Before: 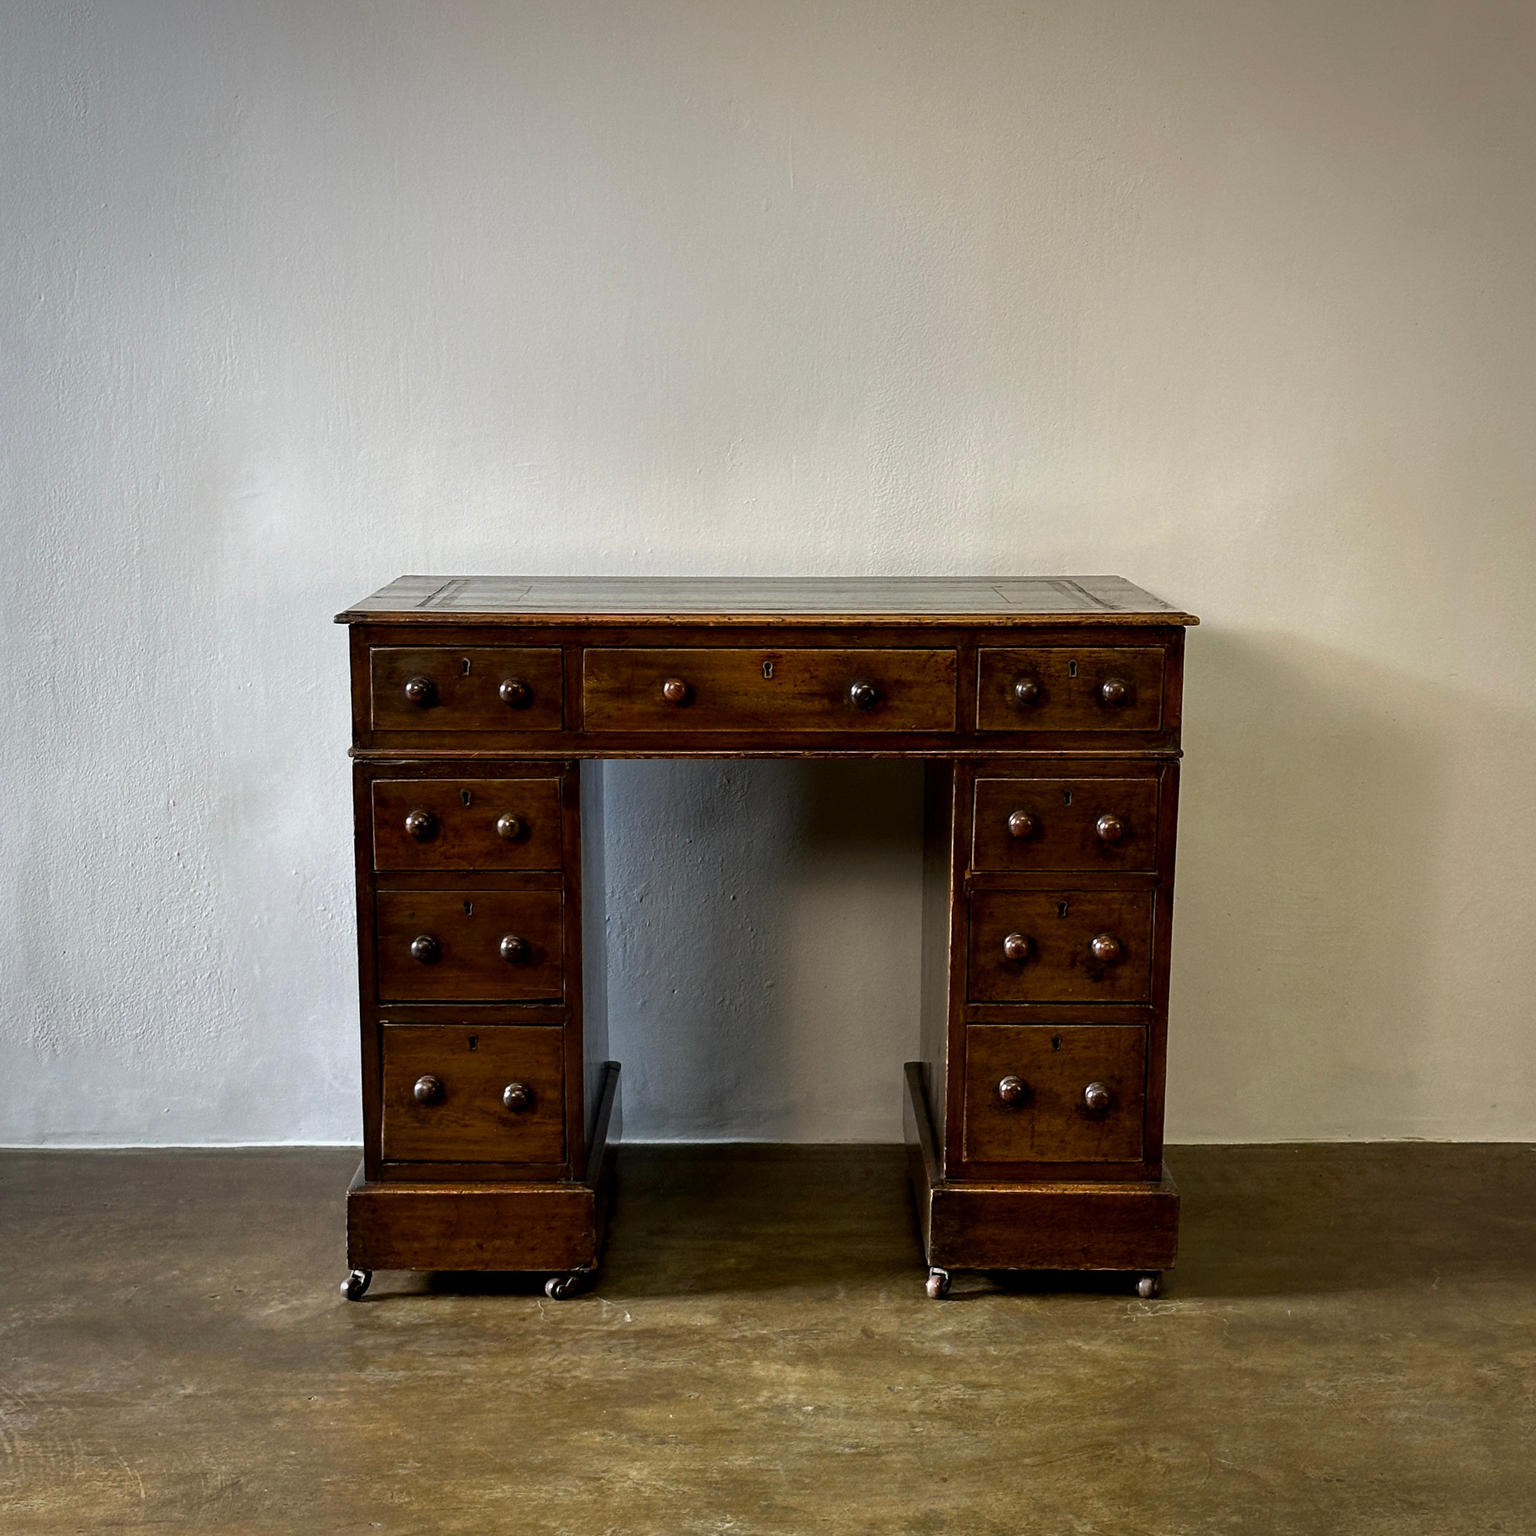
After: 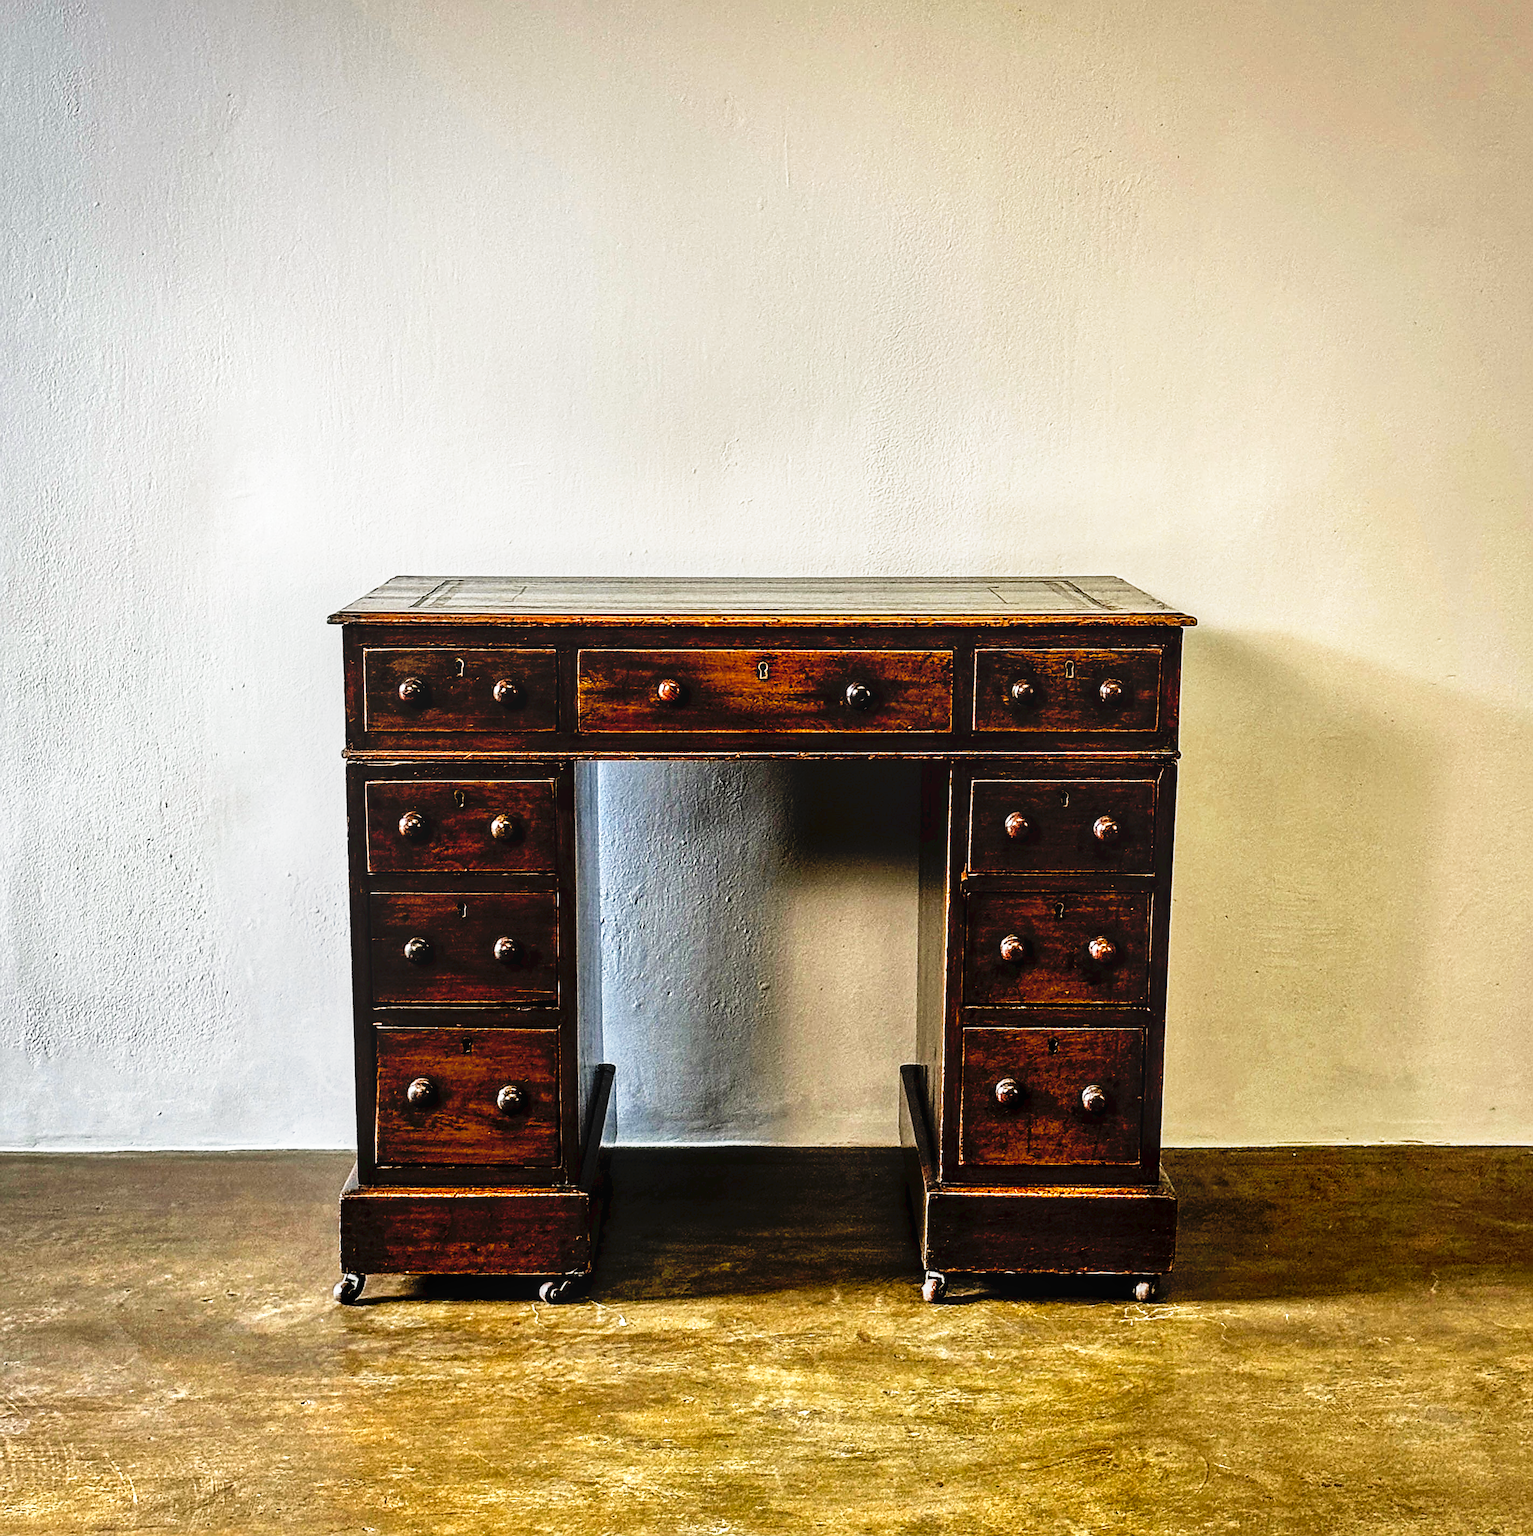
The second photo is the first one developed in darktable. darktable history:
tone curve: curves: ch0 [(0, 0) (0.003, 0.03) (0.011, 0.022) (0.025, 0.018) (0.044, 0.031) (0.069, 0.035) (0.1, 0.04) (0.136, 0.046) (0.177, 0.063) (0.224, 0.087) (0.277, 0.15) (0.335, 0.252) (0.399, 0.354) (0.468, 0.475) (0.543, 0.602) (0.623, 0.73) (0.709, 0.856) (0.801, 0.945) (0.898, 0.987) (1, 1)], preserve colors none
local contrast: on, module defaults
tone equalizer: -7 EV 0.15 EV, -6 EV 0.6 EV, -5 EV 1.15 EV, -4 EV 1.33 EV, -3 EV 1.15 EV, -2 EV 0.6 EV, -1 EV 0.15 EV, mask exposure compensation -0.5 EV
crop and rotate: left 0.614%, top 0.179%, bottom 0.309%
sharpen: on, module defaults
contrast equalizer: octaves 7, y [[0.509, 0.514, 0.523, 0.542, 0.578, 0.603], [0.5 ×6], [0.509, 0.514, 0.523, 0.542, 0.578, 0.603], [0.001, 0.002, 0.003, 0.005, 0.01, 0.013], [0.001, 0.002, 0.003, 0.005, 0.01, 0.013]]
white balance: red 1.009, blue 0.985
